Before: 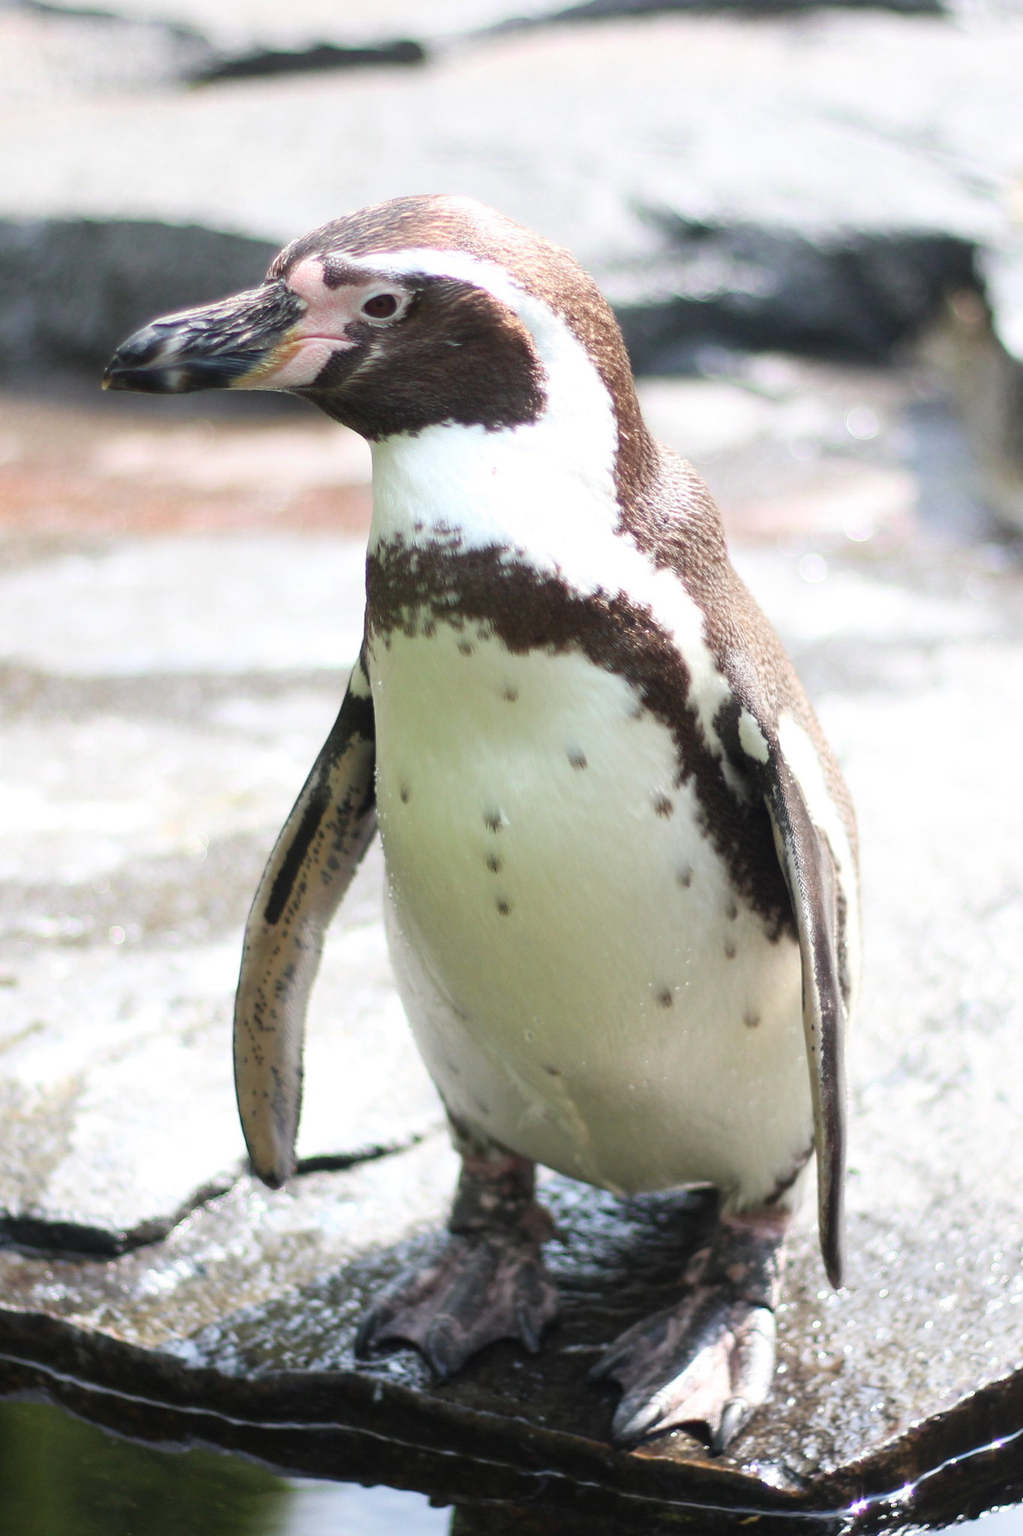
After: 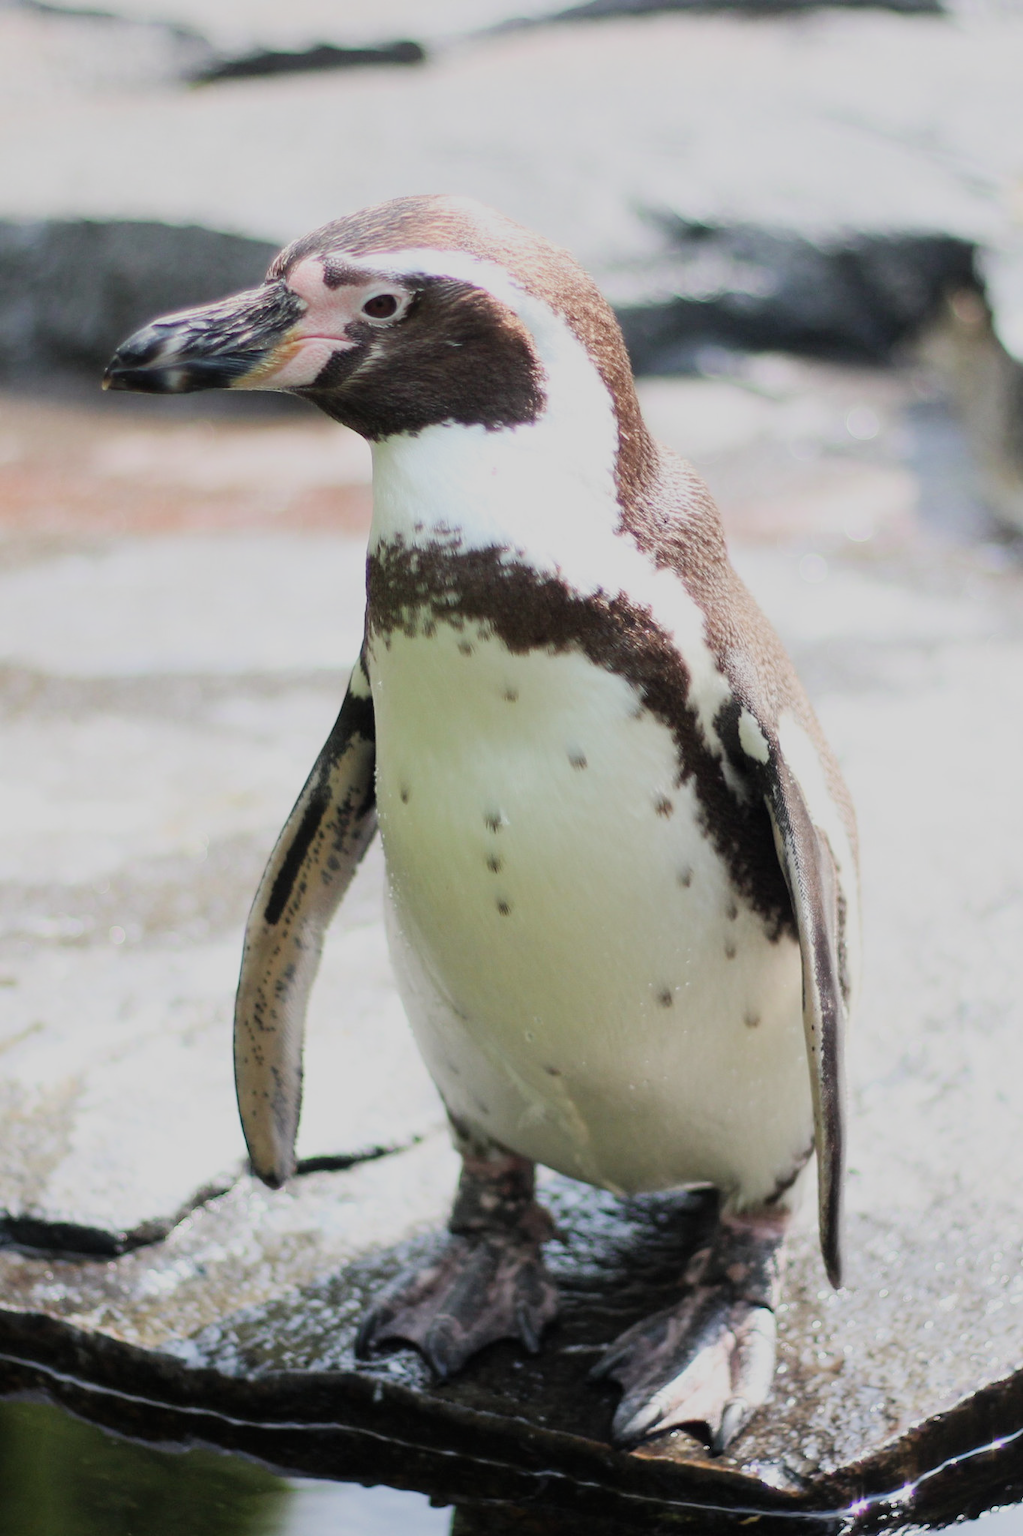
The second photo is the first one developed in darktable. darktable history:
tone equalizer: edges refinement/feathering 500, mask exposure compensation -1.57 EV, preserve details no
filmic rgb: black relative exposure -16 EV, white relative exposure 6.16 EV, hardness 5.21
